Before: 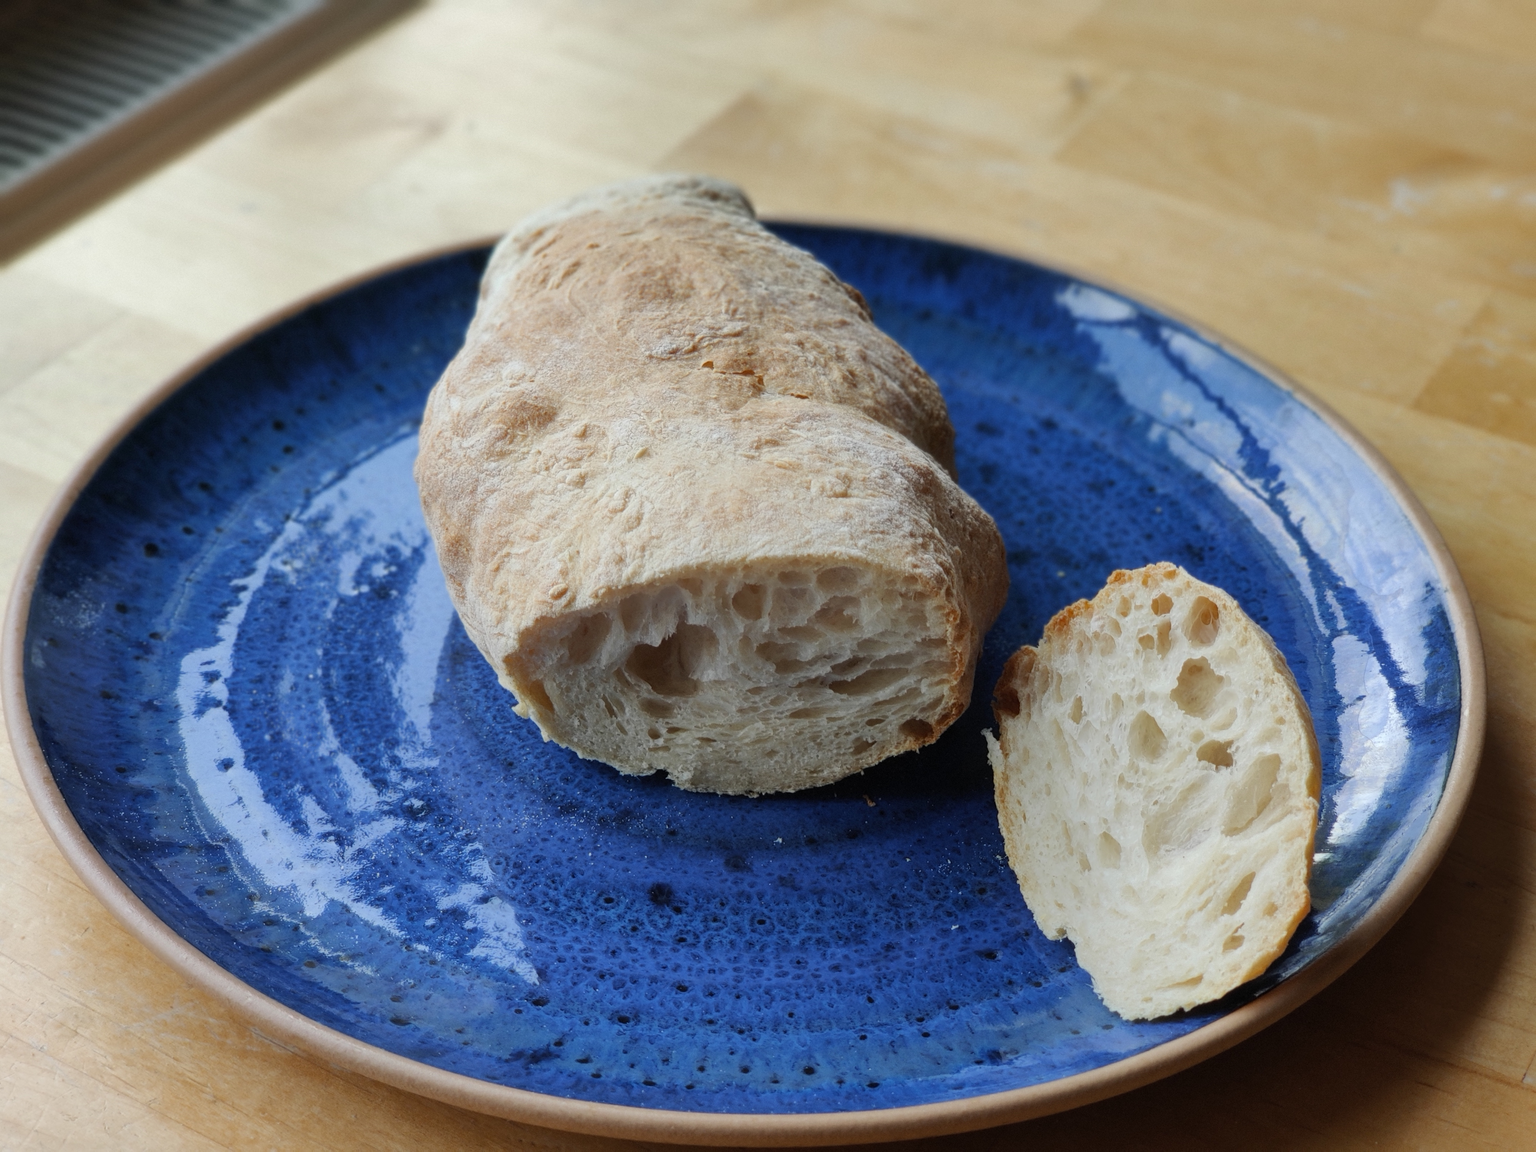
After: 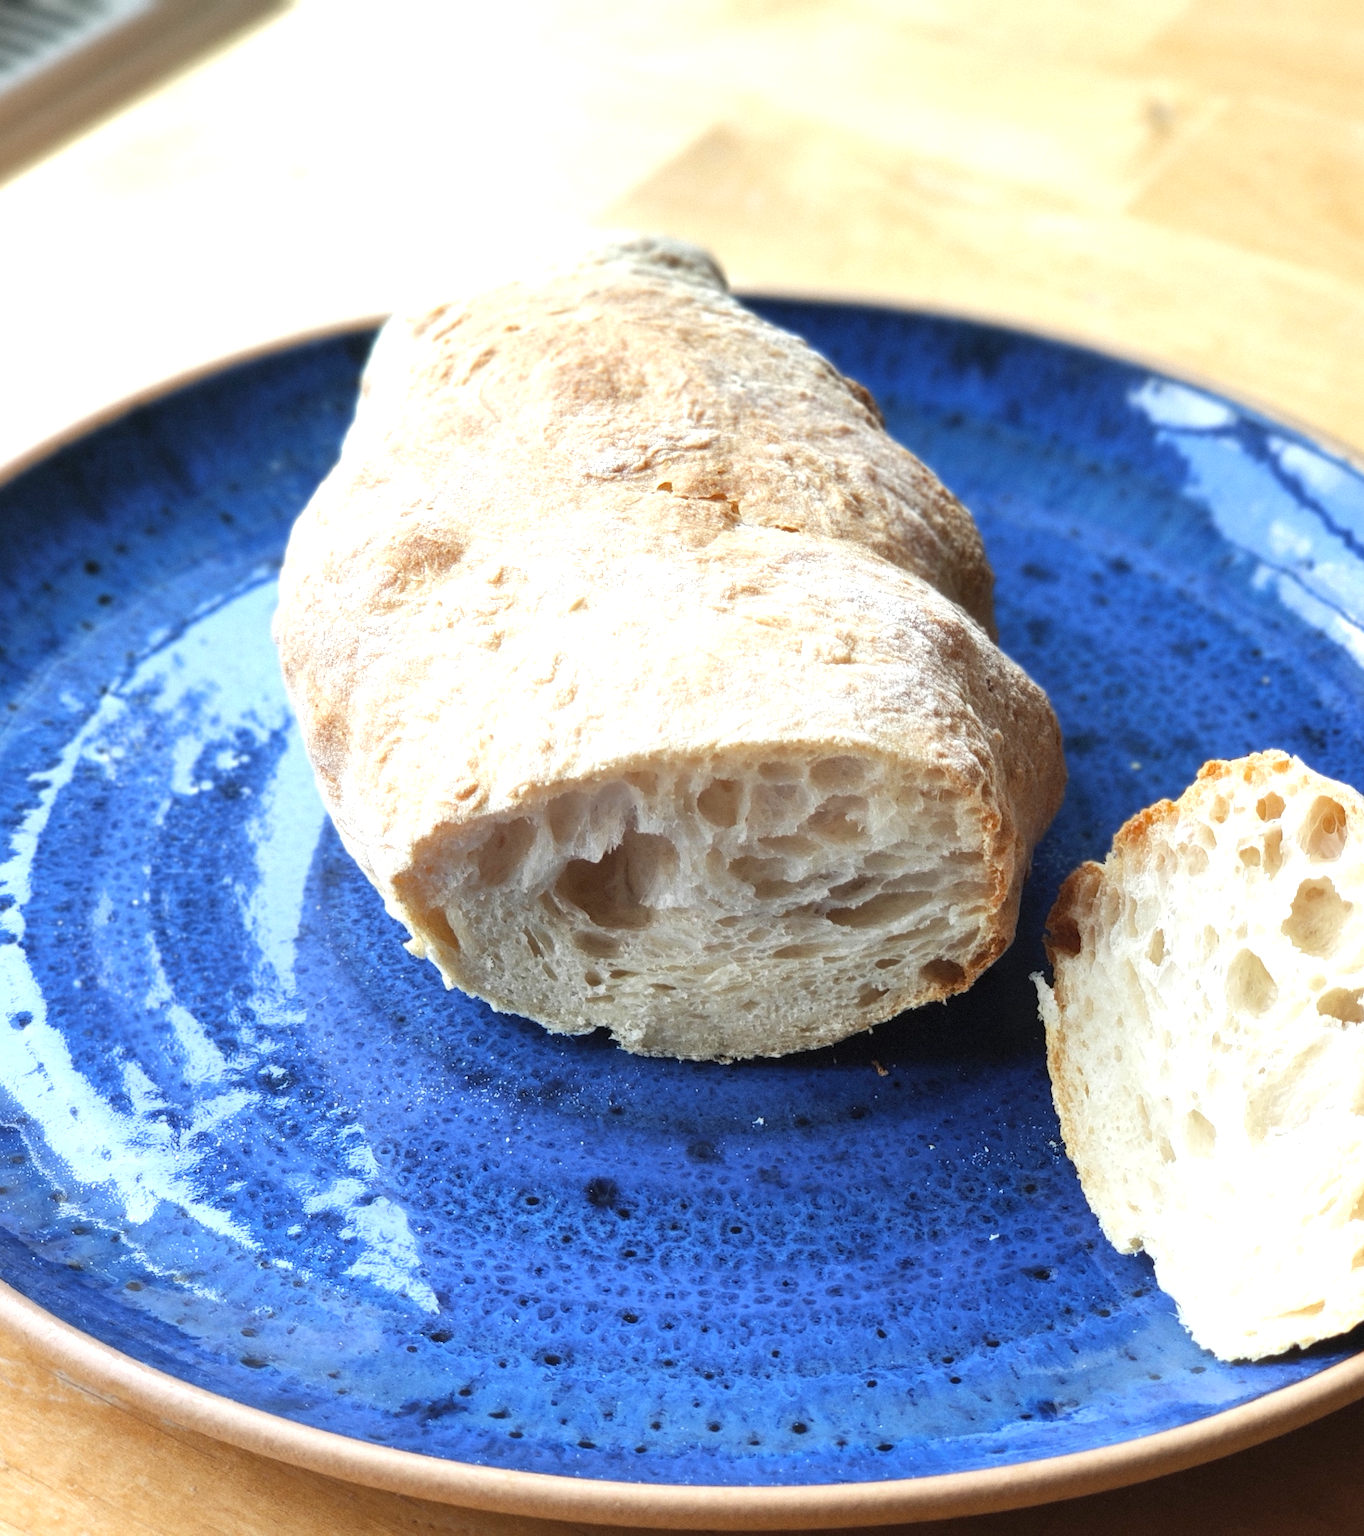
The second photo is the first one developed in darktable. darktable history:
exposure: black level correction 0, exposure 1.182 EV, compensate exposure bias true, compensate highlight preservation false
crop and rotate: left 13.651%, right 19.712%
